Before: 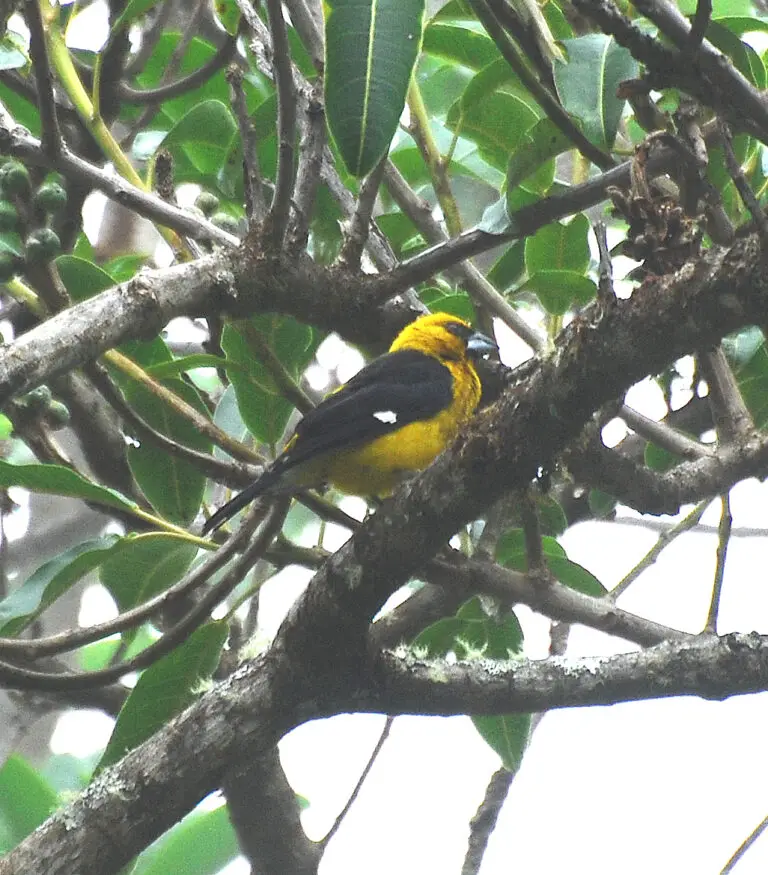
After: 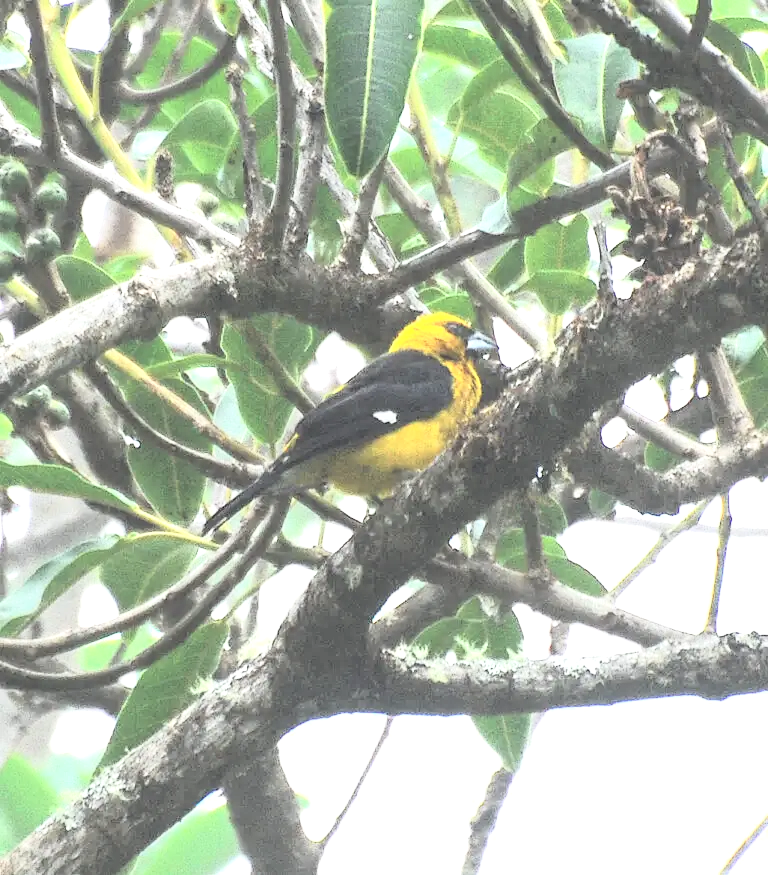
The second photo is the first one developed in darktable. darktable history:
local contrast: detail 130%
tone curve: curves: ch0 [(0, 0) (0.003, 0.003) (0.011, 0.012) (0.025, 0.028) (0.044, 0.049) (0.069, 0.091) (0.1, 0.144) (0.136, 0.21) (0.177, 0.277) (0.224, 0.352) (0.277, 0.433) (0.335, 0.523) (0.399, 0.613) (0.468, 0.702) (0.543, 0.79) (0.623, 0.867) (0.709, 0.916) (0.801, 0.946) (0.898, 0.972) (1, 1)], color space Lab, independent channels, preserve colors none
